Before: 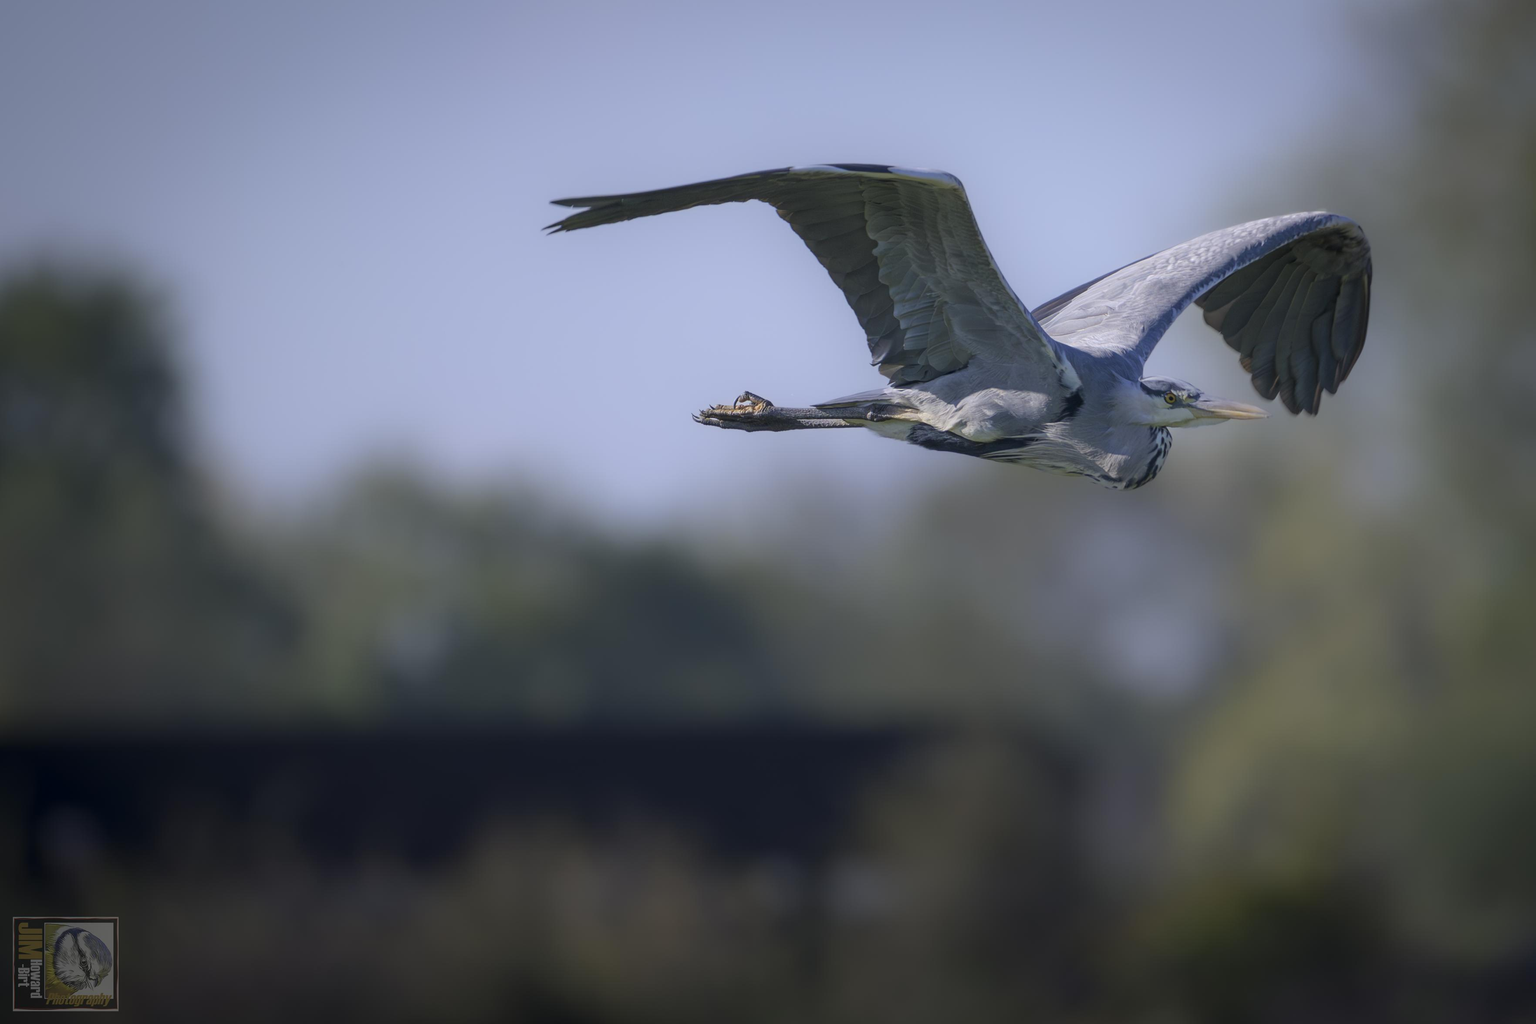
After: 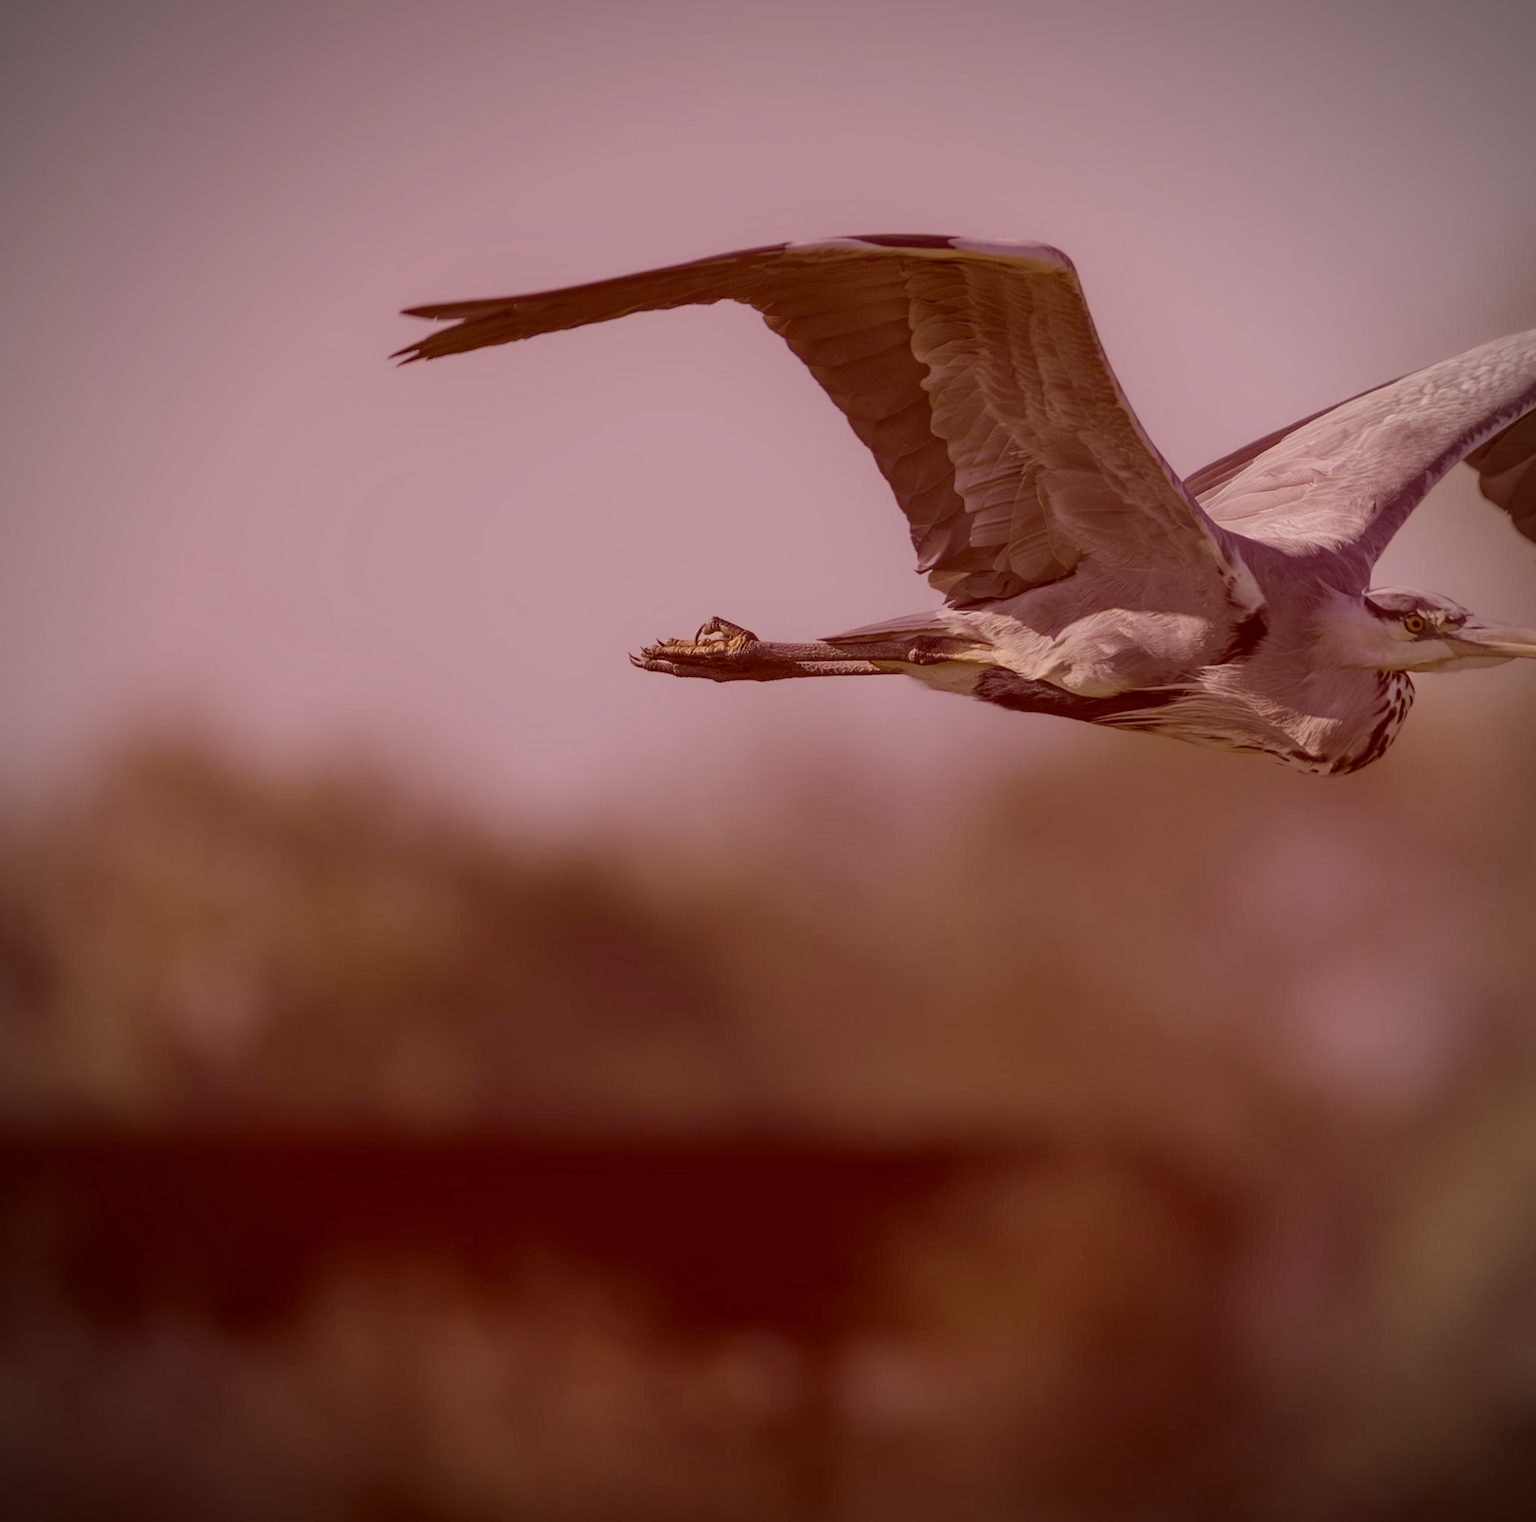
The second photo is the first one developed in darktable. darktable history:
local contrast: mode bilateral grid, contrast 20, coarseness 50, detail 120%, midtone range 0.2
crop and rotate: left 14.292%, right 19.041%
tone curve: curves: ch0 [(0, 0) (0.003, 0.002) (0.011, 0.009) (0.025, 0.019) (0.044, 0.031) (0.069, 0.044) (0.1, 0.061) (0.136, 0.087) (0.177, 0.127) (0.224, 0.172) (0.277, 0.226) (0.335, 0.295) (0.399, 0.367) (0.468, 0.445) (0.543, 0.536) (0.623, 0.626) (0.709, 0.717) (0.801, 0.806) (0.898, 0.889) (1, 1)], preserve colors none
color correction: highlights a* 9.03, highlights b* 8.71, shadows a* 40, shadows b* 40, saturation 0.8
vignetting: fall-off radius 60.92%
contrast brightness saturation: contrast -0.1, saturation -0.1
tone equalizer: -8 EV 0.25 EV, -7 EV 0.417 EV, -6 EV 0.417 EV, -5 EV 0.25 EV, -3 EV -0.25 EV, -2 EV -0.417 EV, -1 EV -0.417 EV, +0 EV -0.25 EV, edges refinement/feathering 500, mask exposure compensation -1.57 EV, preserve details guided filter
rotate and perspective: rotation 0.062°, lens shift (vertical) 0.115, lens shift (horizontal) -0.133, crop left 0.047, crop right 0.94, crop top 0.061, crop bottom 0.94
